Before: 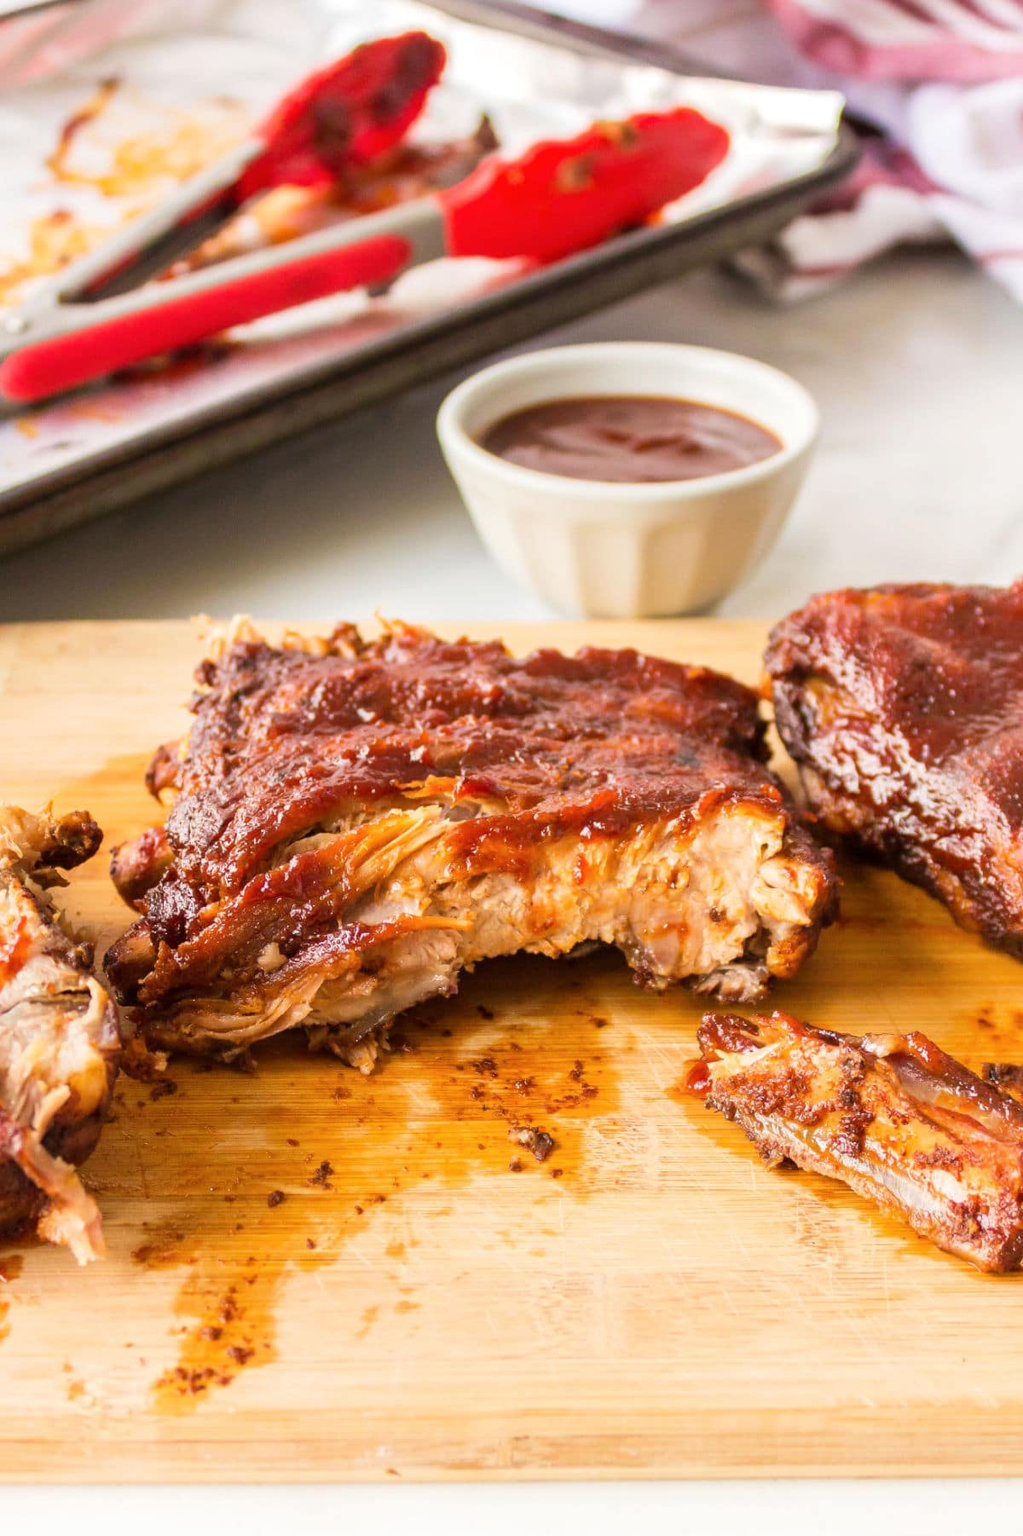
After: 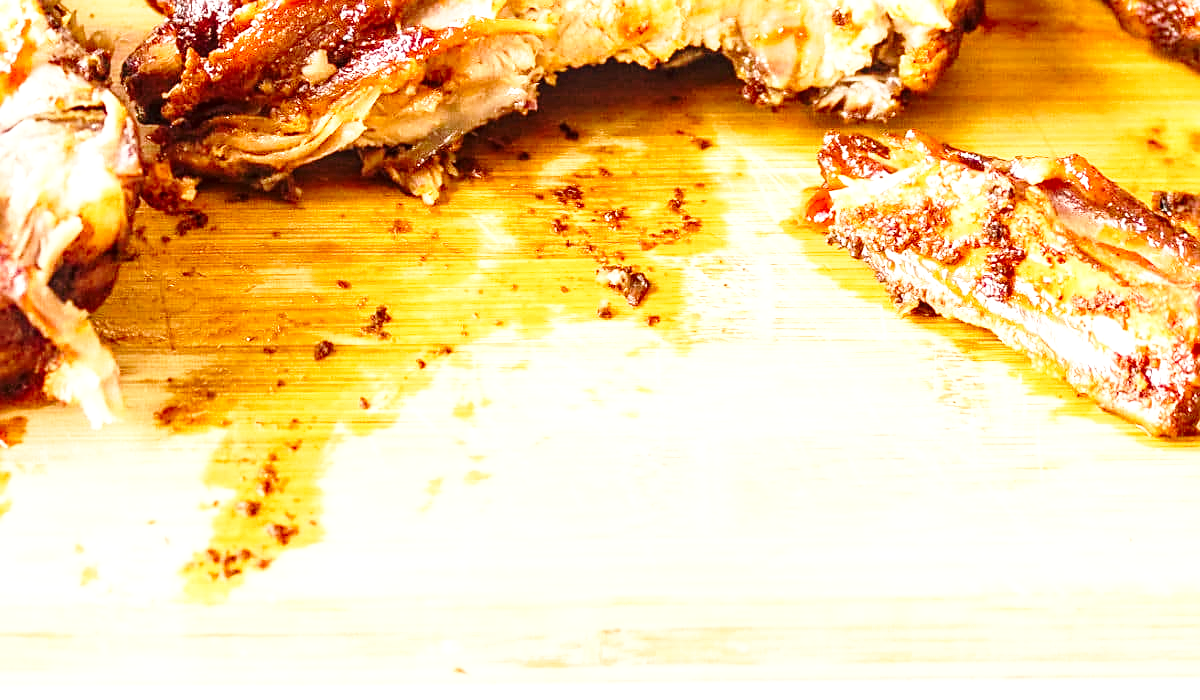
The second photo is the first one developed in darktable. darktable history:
crop and rotate: top 58.605%, bottom 2.528%
sharpen: on, module defaults
local contrast: on, module defaults
base curve: curves: ch0 [(0, 0) (0.028, 0.03) (0.121, 0.232) (0.46, 0.748) (0.859, 0.968) (1, 1)], preserve colors none
exposure: exposure 0.723 EV, compensate exposure bias true, compensate highlight preservation false
shadows and highlights: shadows 36.14, highlights -28.14, soften with gaussian
